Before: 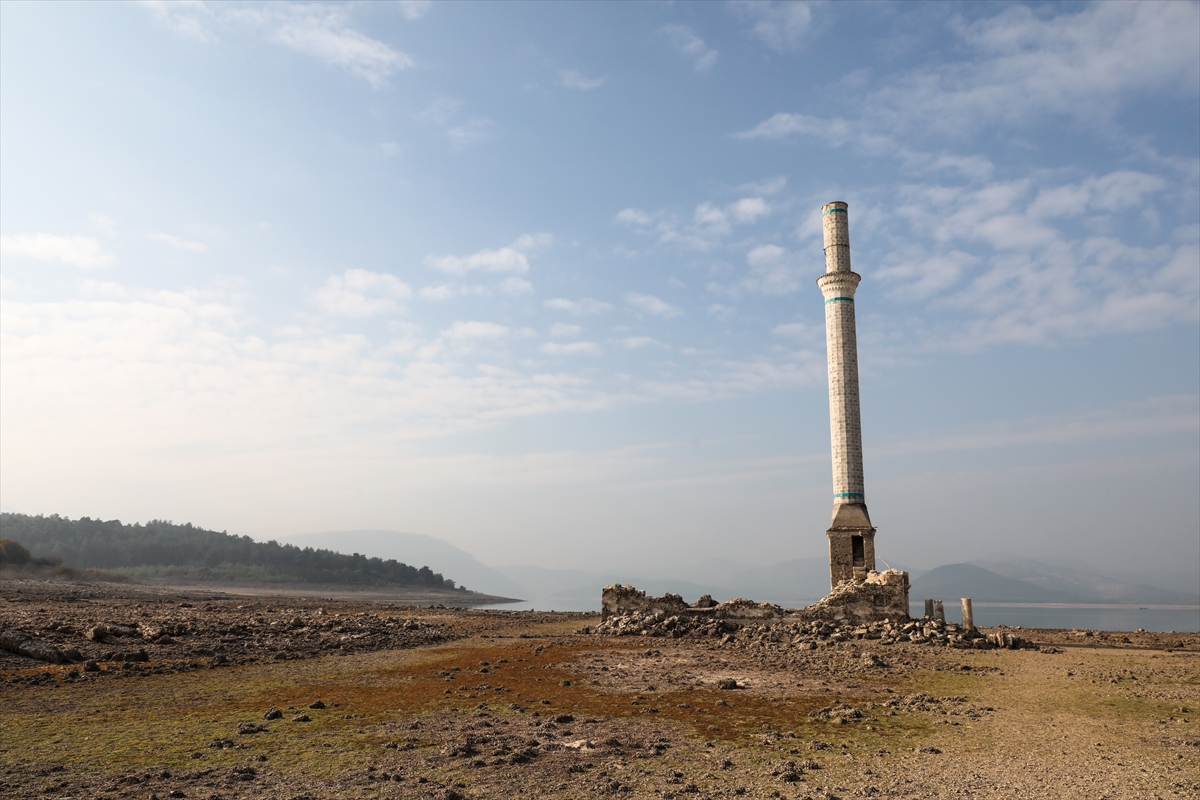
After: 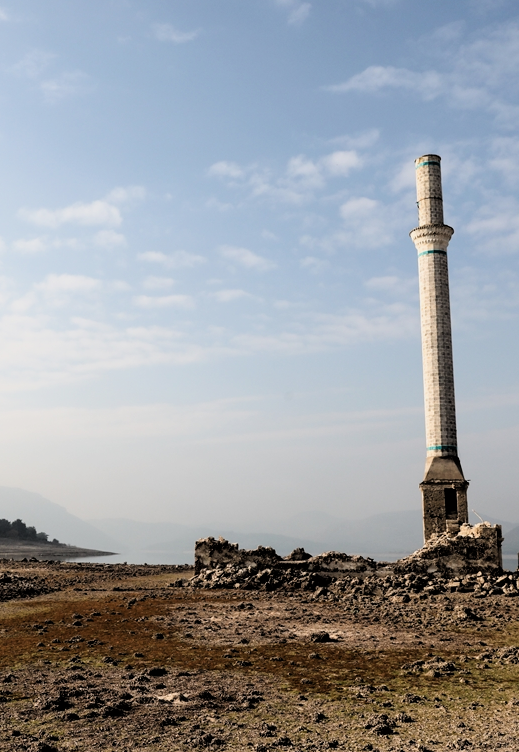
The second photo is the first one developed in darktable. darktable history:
filmic rgb: black relative exposure -3.98 EV, white relative exposure 3 EV, hardness 3.02, contrast 1.404
crop: left 33.924%, top 5.942%, right 22.812%
